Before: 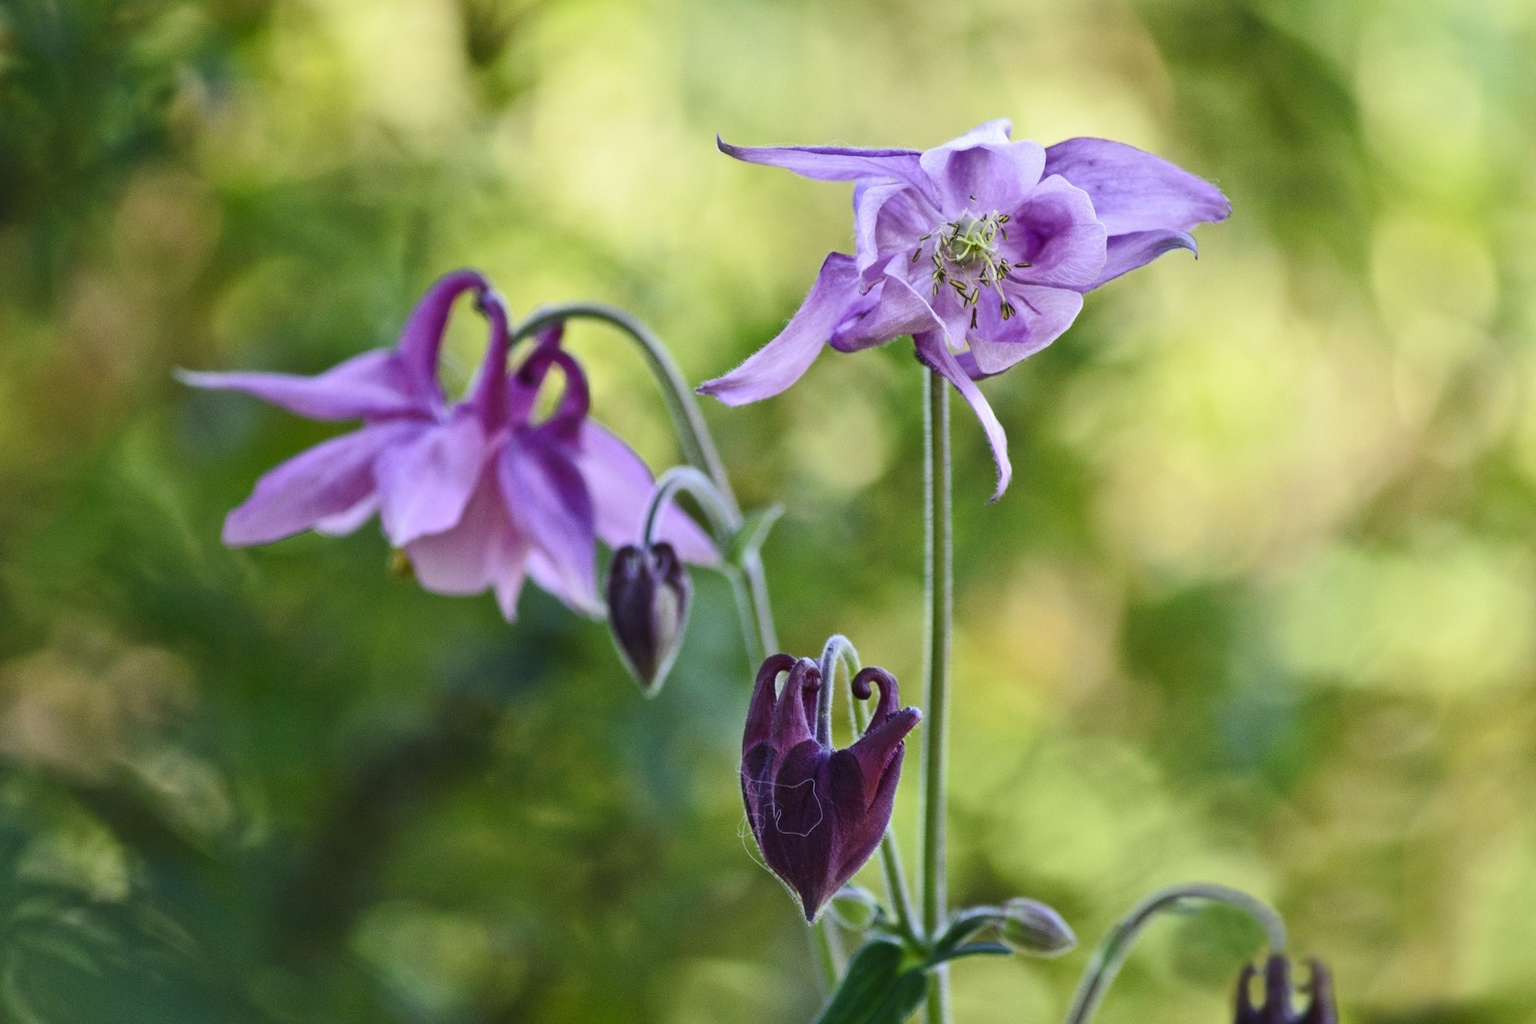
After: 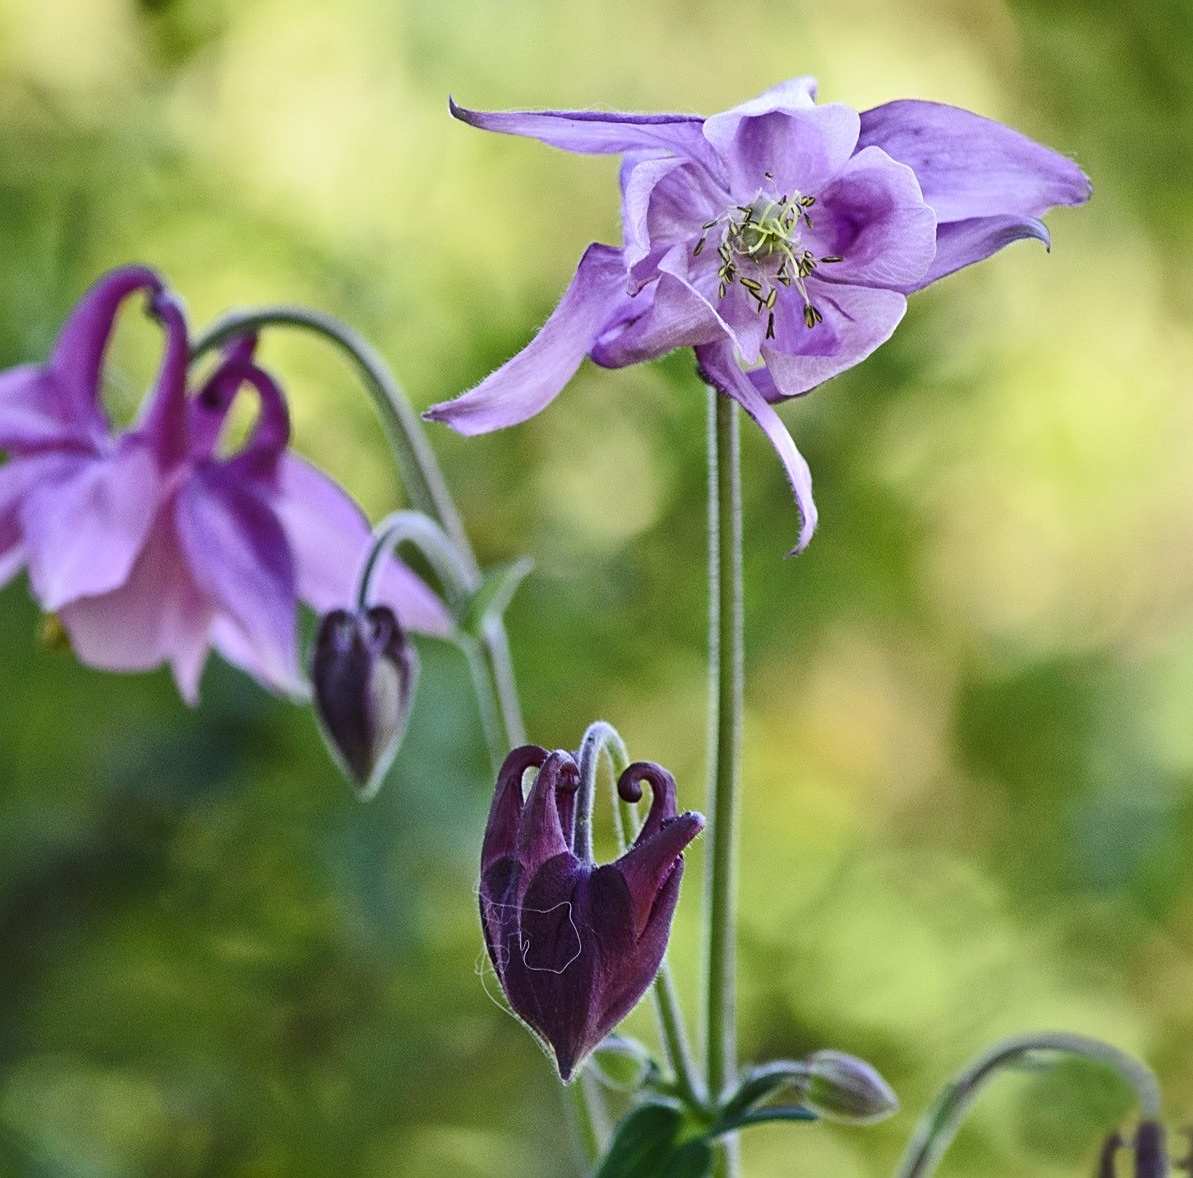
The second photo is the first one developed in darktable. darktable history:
crop and rotate: left 23.32%, top 5.639%, right 14.532%, bottom 2.313%
levels: white 99.95%
sharpen: on, module defaults
